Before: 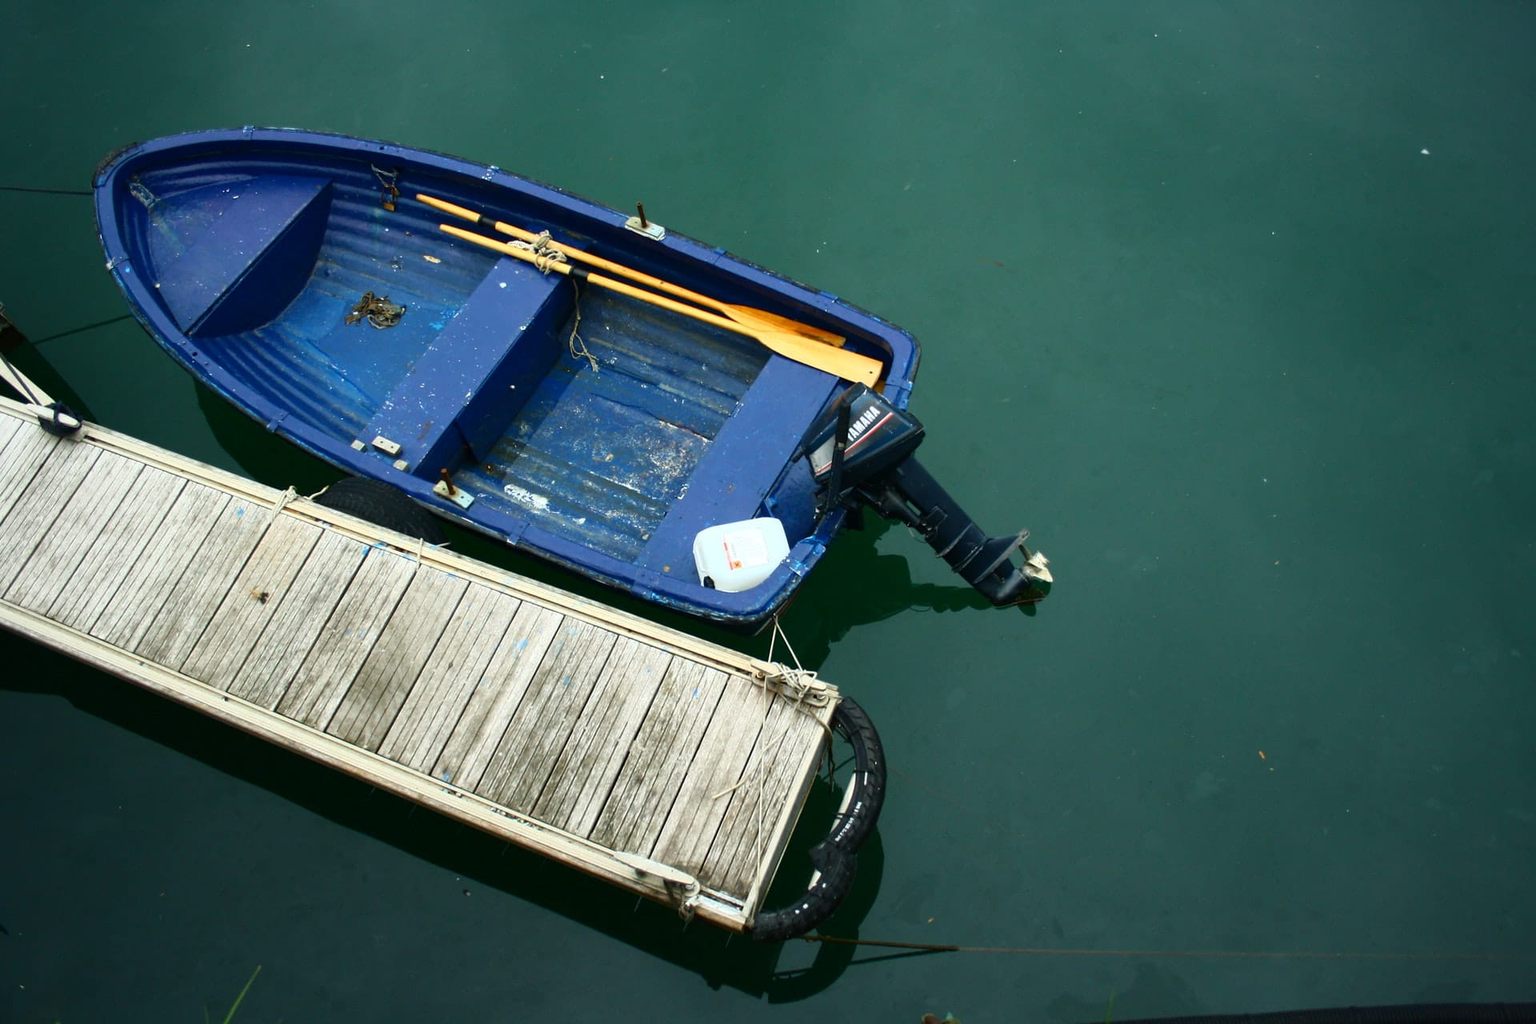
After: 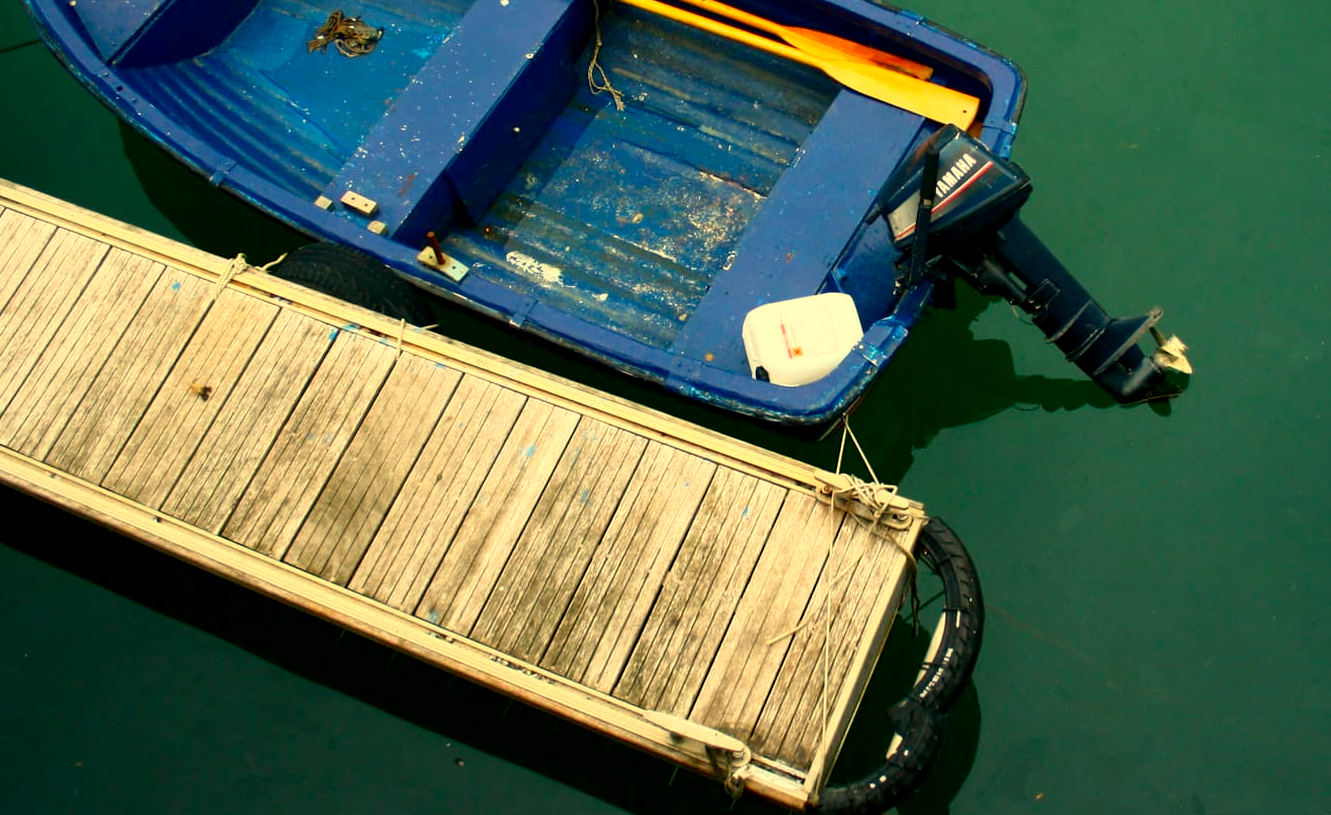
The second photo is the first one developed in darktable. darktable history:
exposure: black level correction 0.005, exposure 0.014 EV, compensate highlight preservation false
crop: left 6.488%, top 27.668%, right 24.183%, bottom 8.656%
white balance: red 1.138, green 0.996, blue 0.812
color correction: saturation 1.34
